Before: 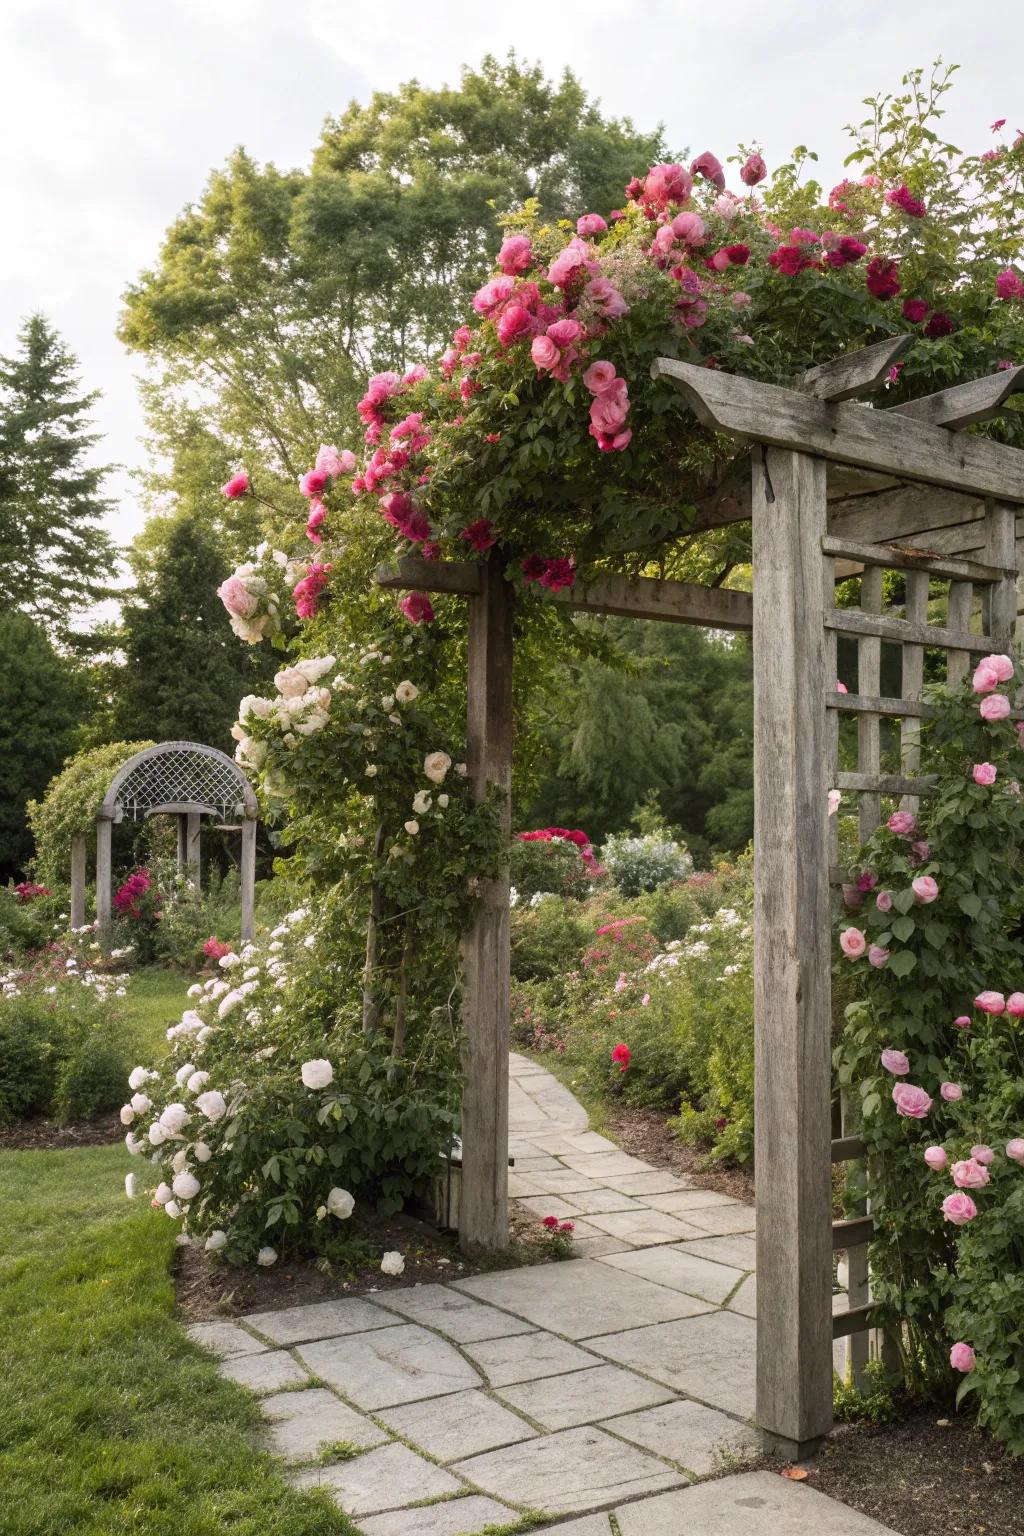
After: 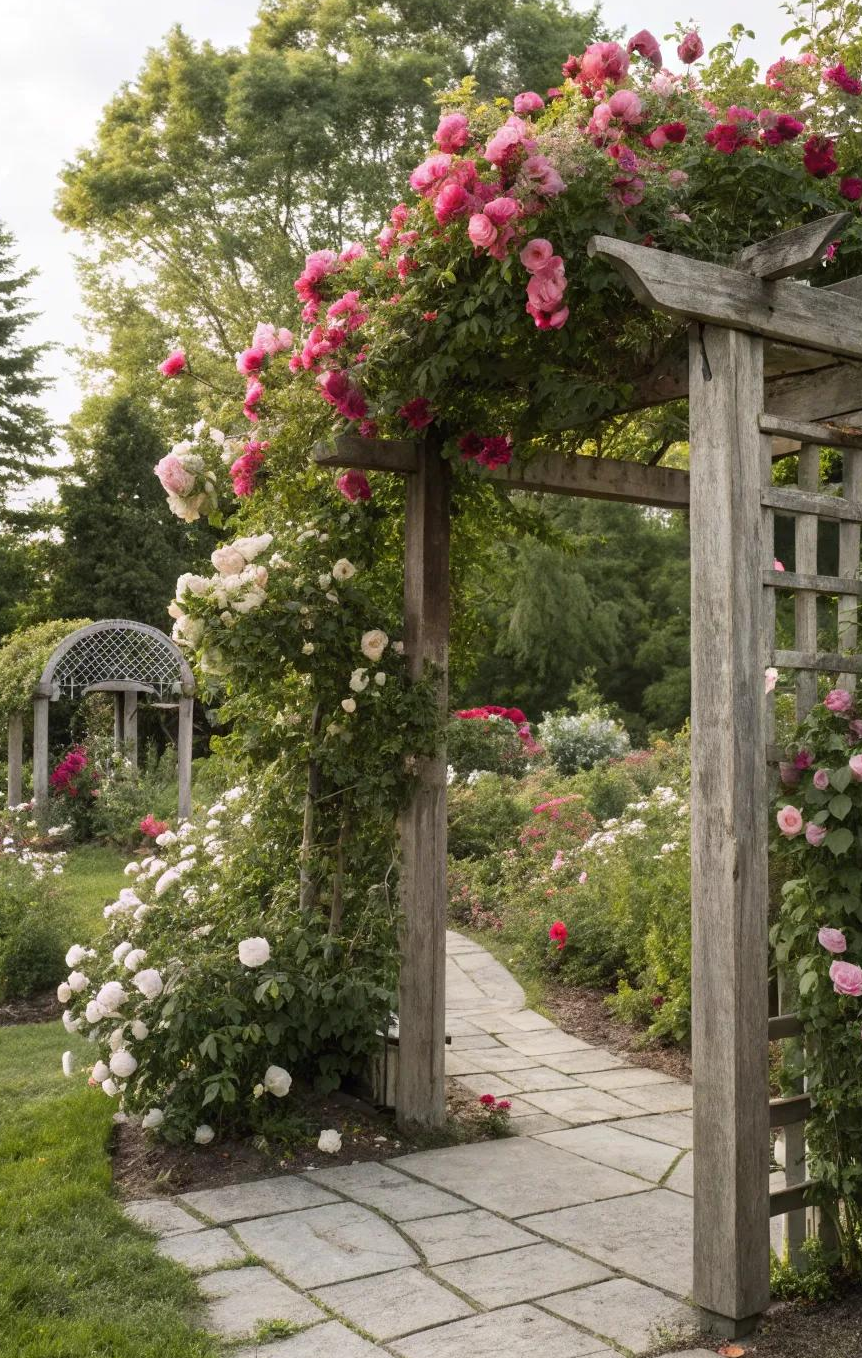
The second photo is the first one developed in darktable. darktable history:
crop: left 6.186%, top 7.947%, right 9.55%, bottom 3.596%
